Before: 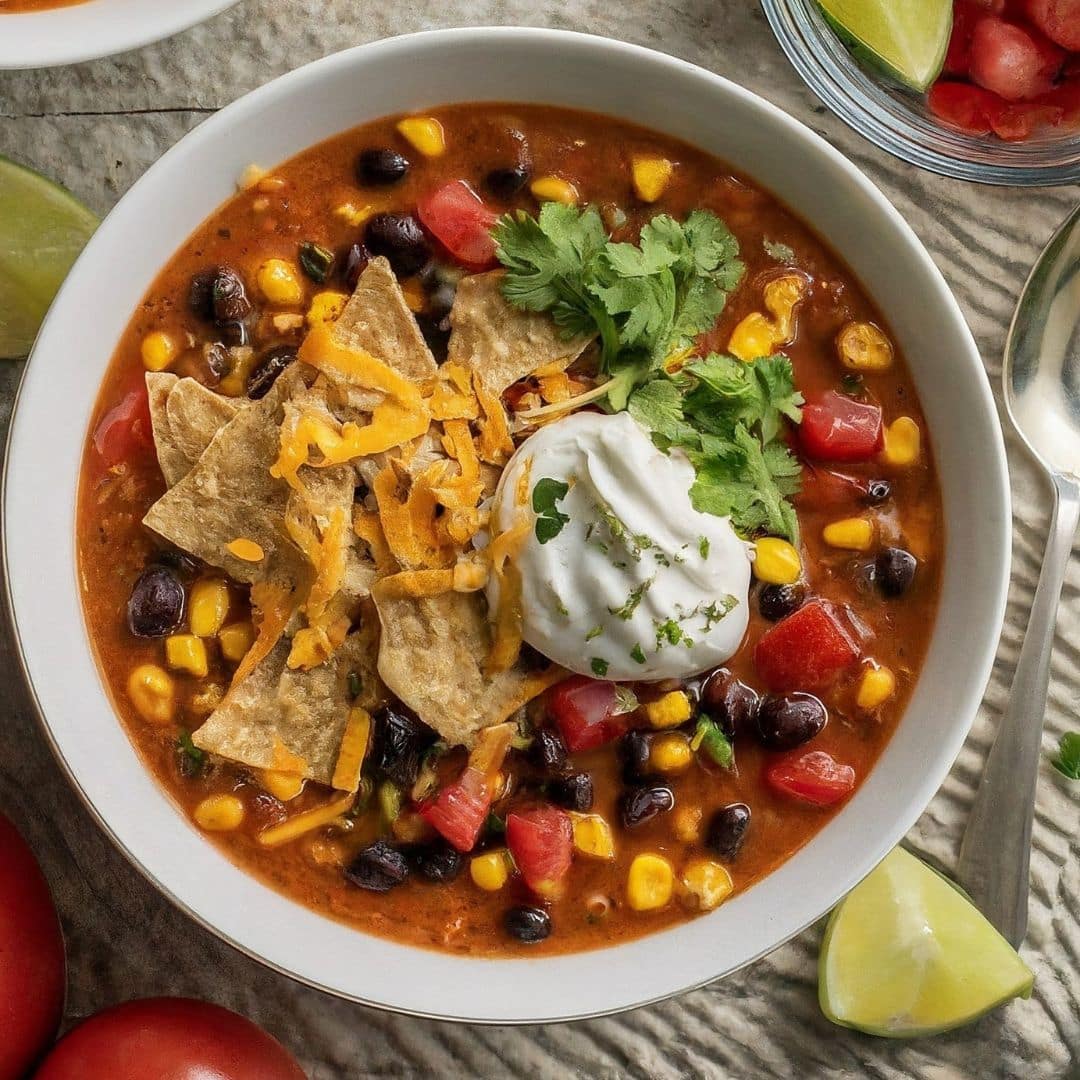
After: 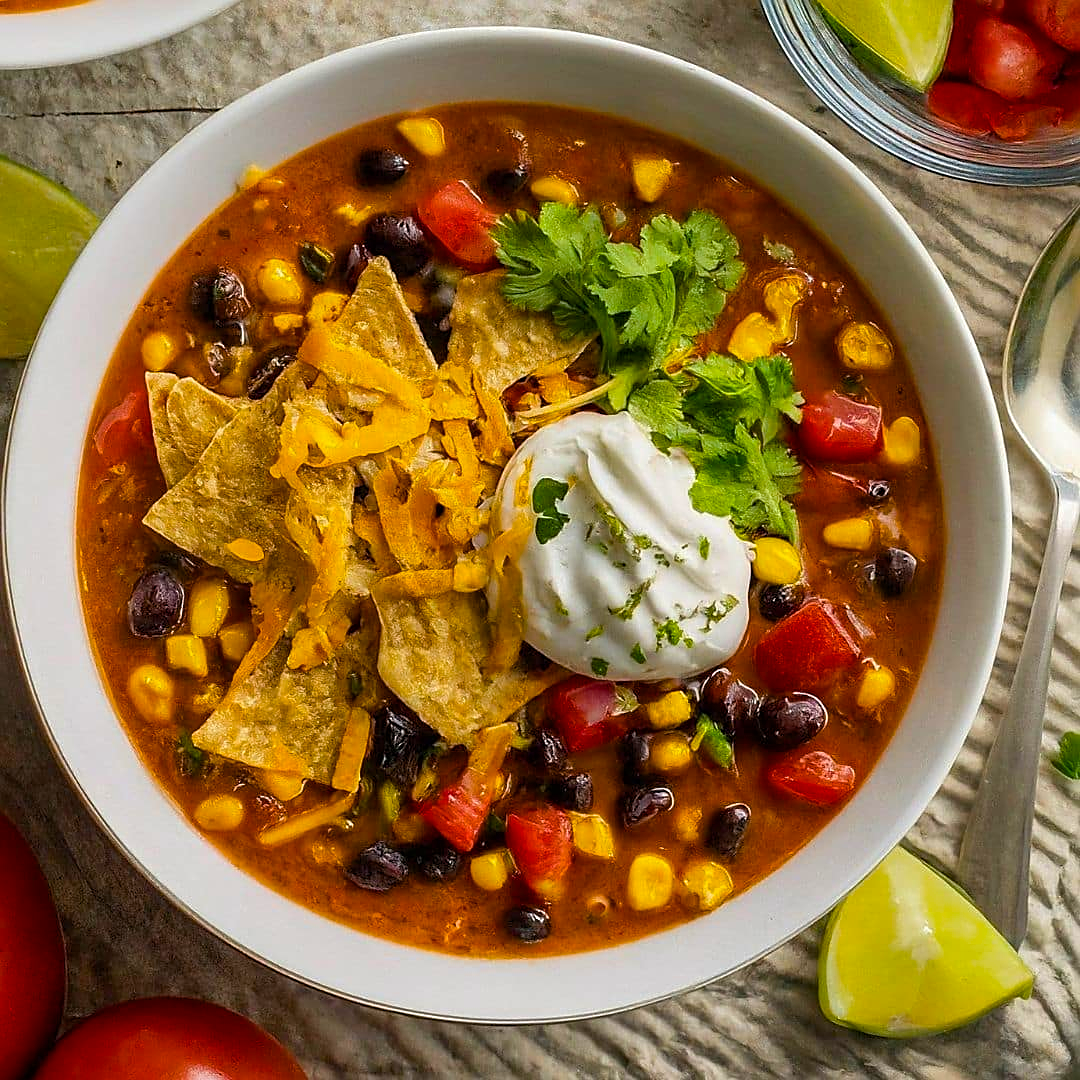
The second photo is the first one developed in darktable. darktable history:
color balance rgb: linear chroma grading › global chroma 15%, perceptual saturation grading › global saturation 30%
sharpen: on, module defaults
